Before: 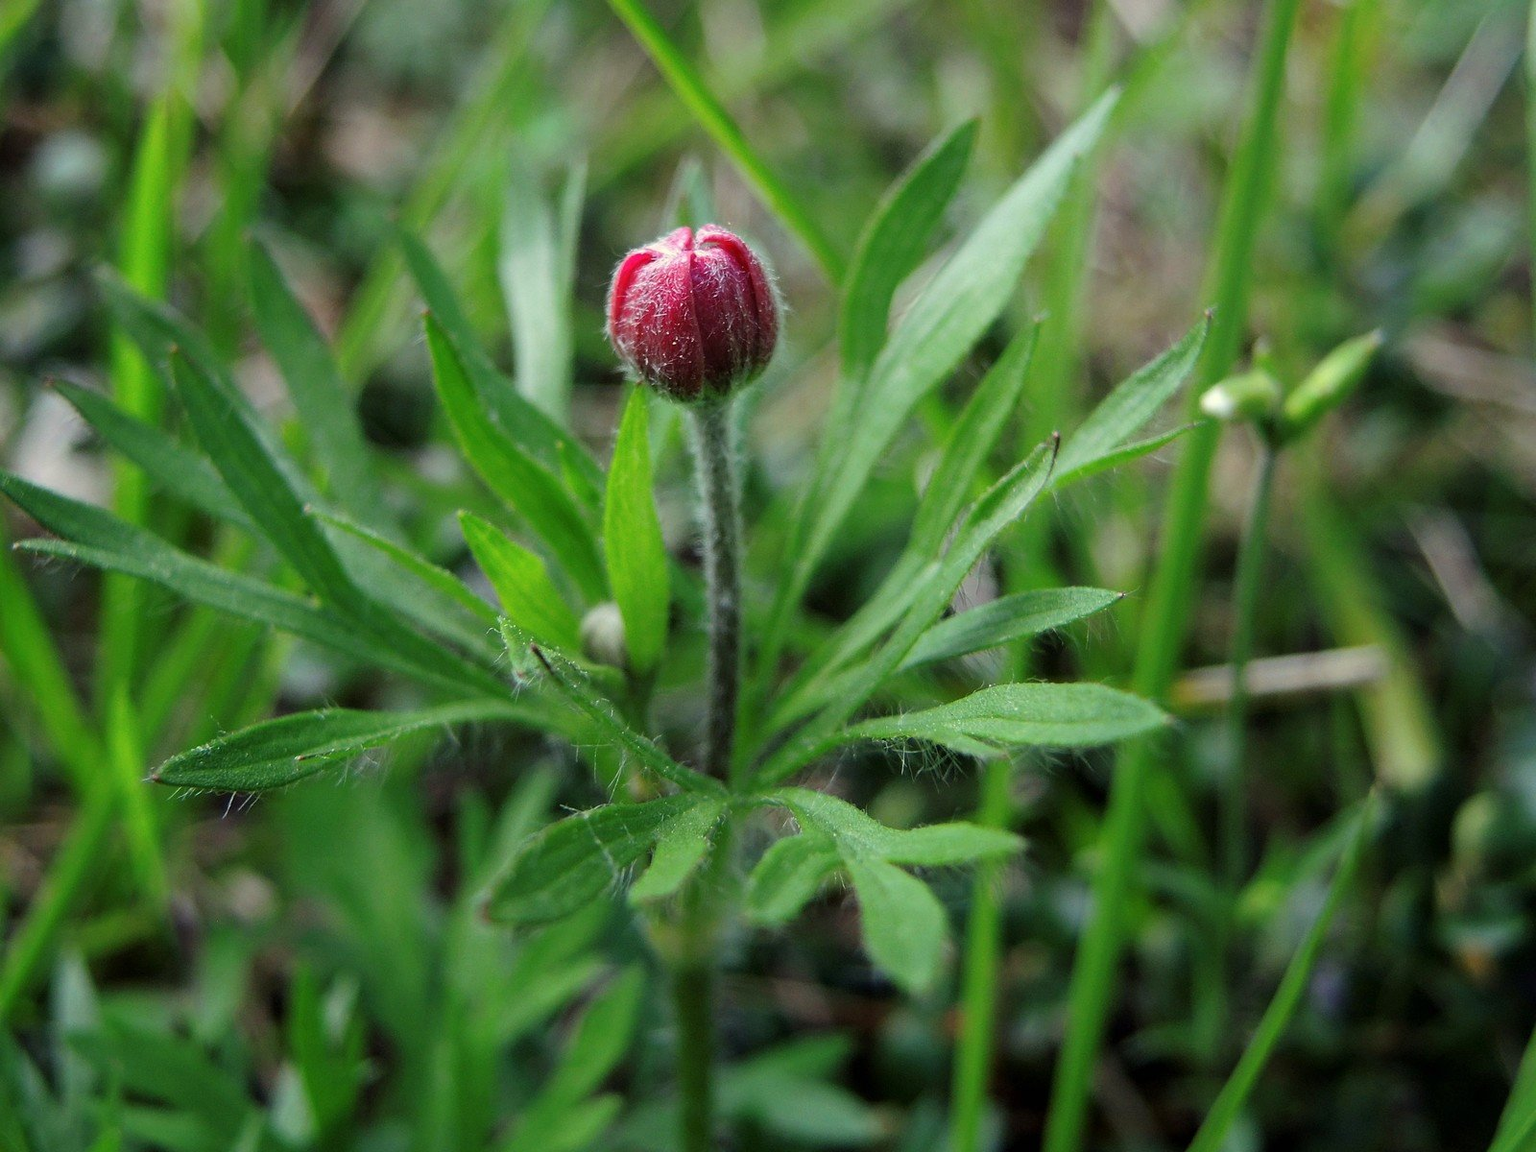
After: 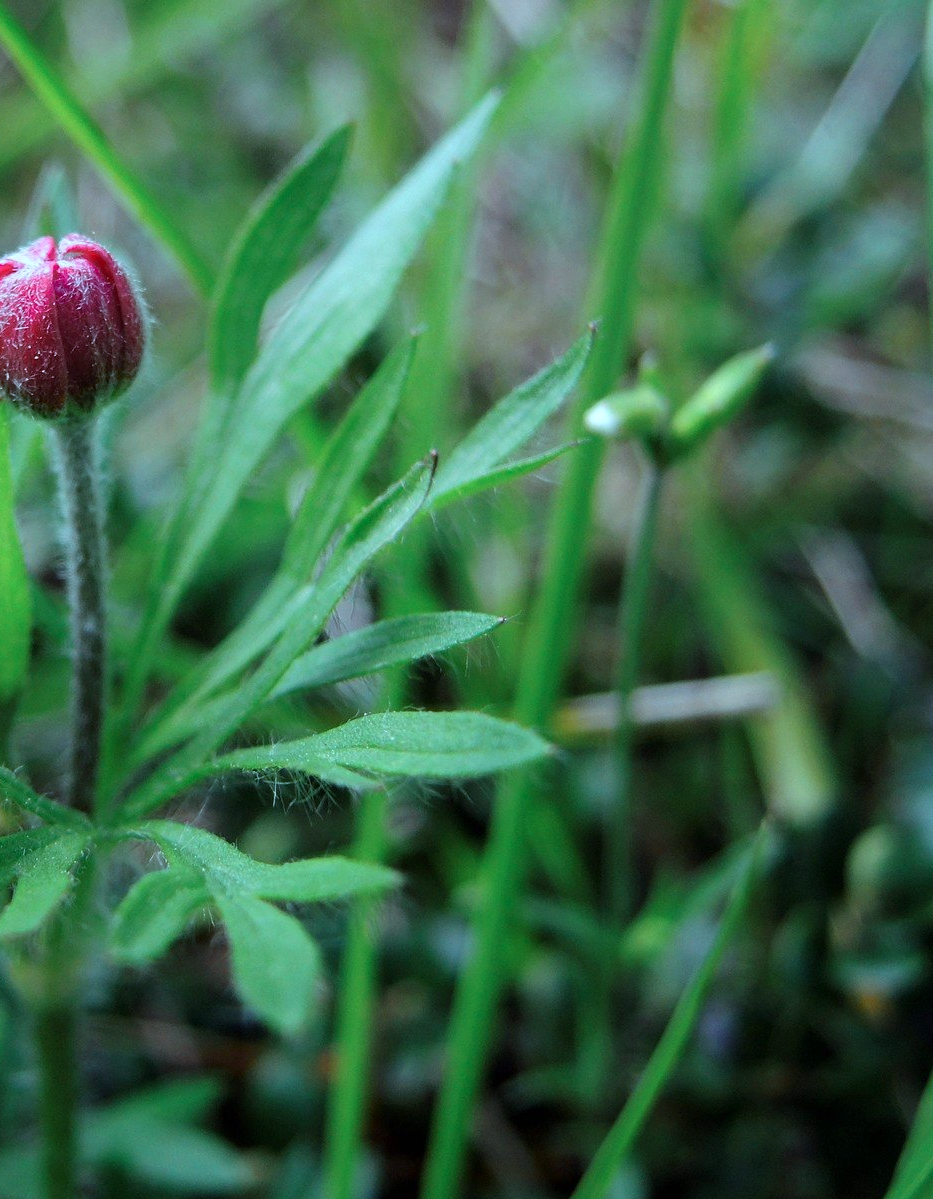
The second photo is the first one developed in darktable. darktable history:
color zones: curves: ch0 [(0.224, 0.526) (0.75, 0.5)]; ch1 [(0.055, 0.526) (0.224, 0.761) (0.377, 0.526) (0.75, 0.5)]
crop: left 41.687%
exposure: compensate highlight preservation false
color correction: highlights a* -9.32, highlights b* -23.79
